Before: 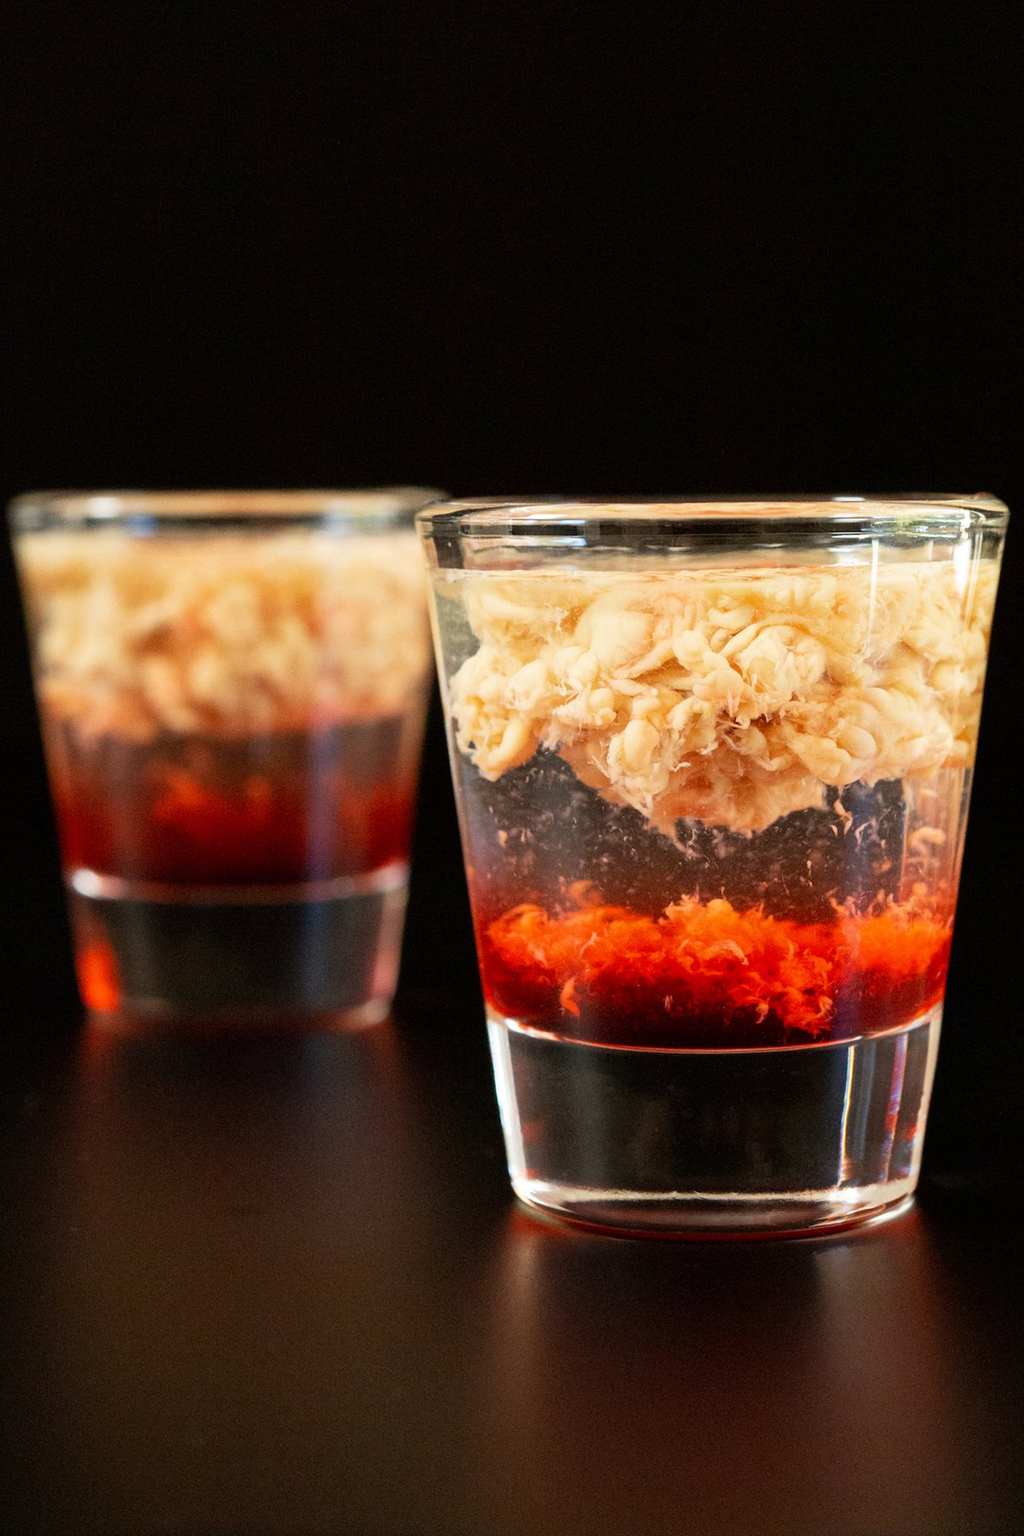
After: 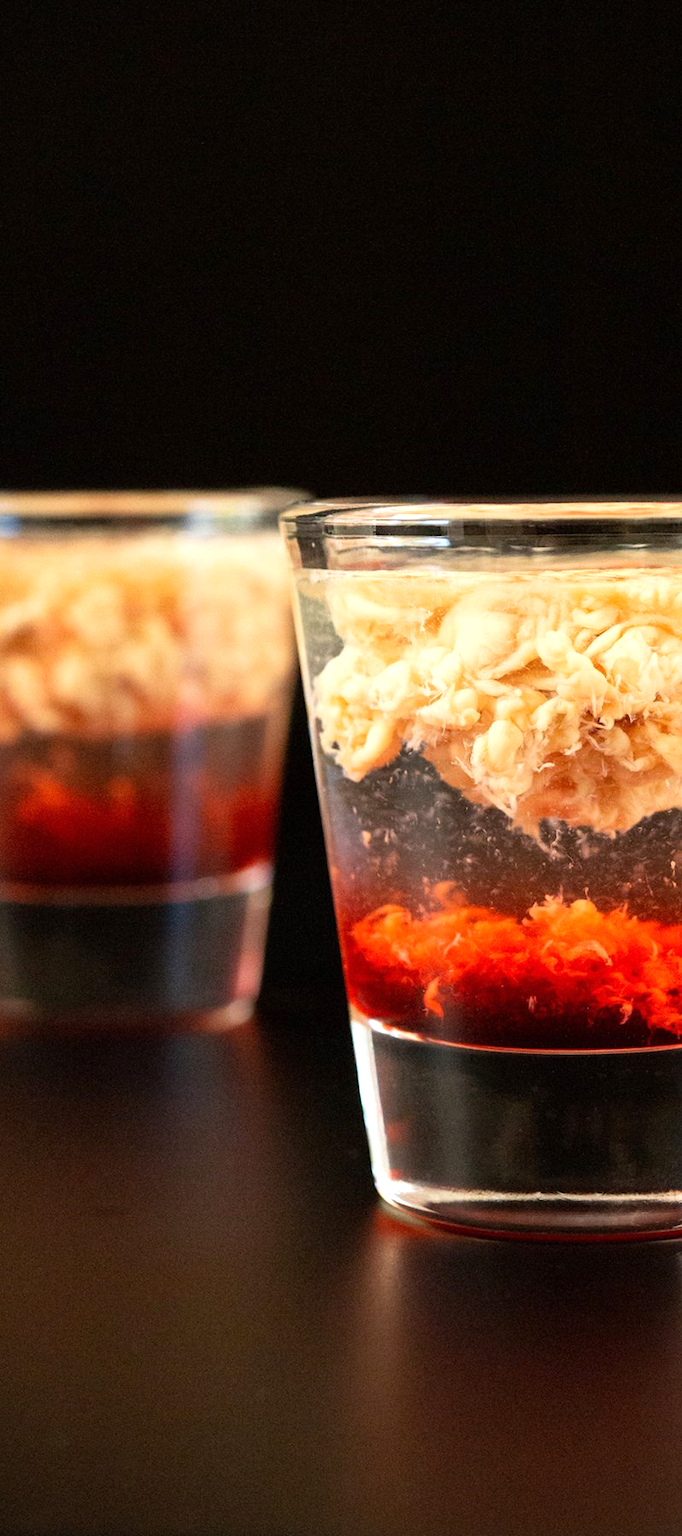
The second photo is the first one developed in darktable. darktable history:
crop and rotate: left 13.34%, right 20.062%
exposure: exposure 0.347 EV, compensate highlight preservation false
vignetting: fall-off start 91.48%, brightness -0.404, saturation -0.3, unbound false
